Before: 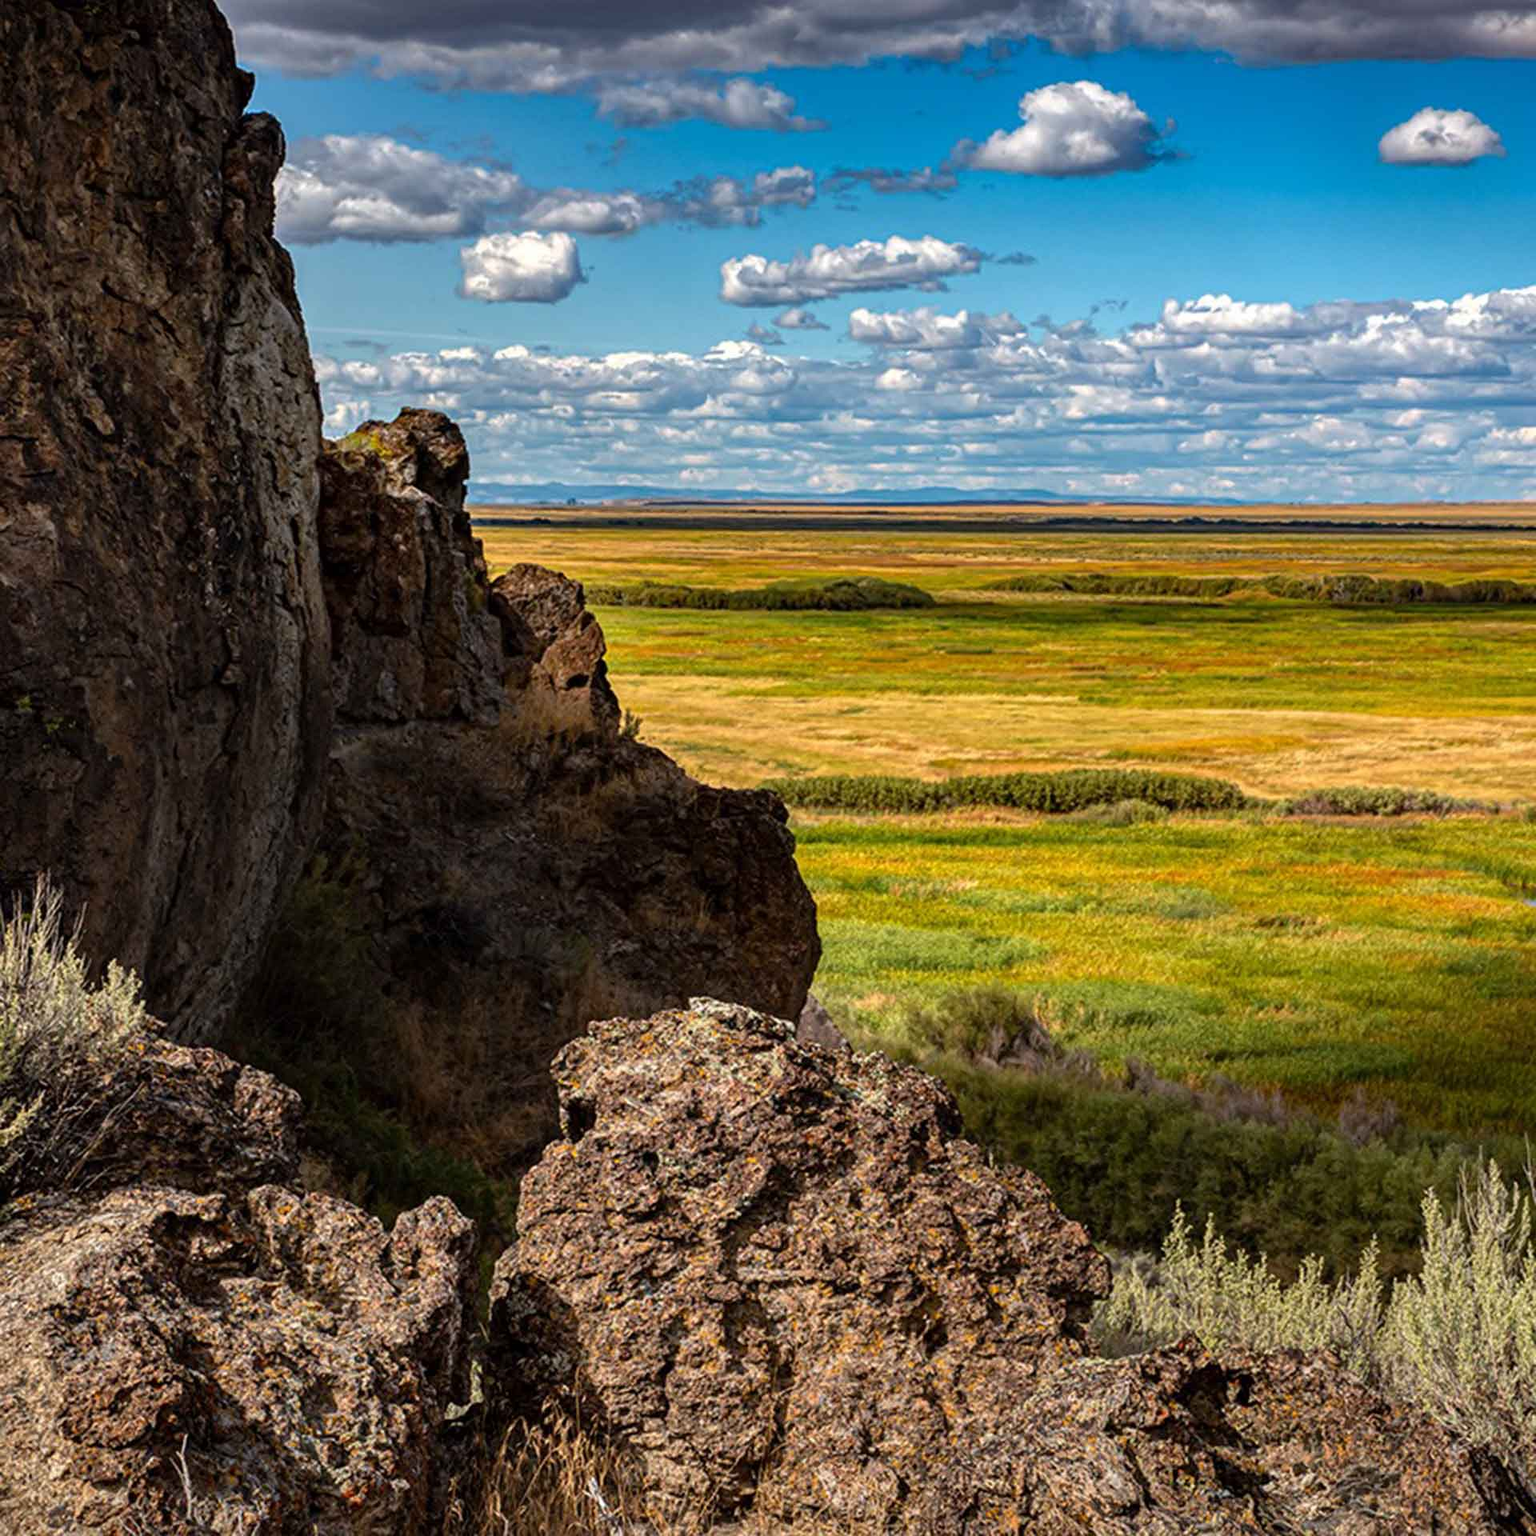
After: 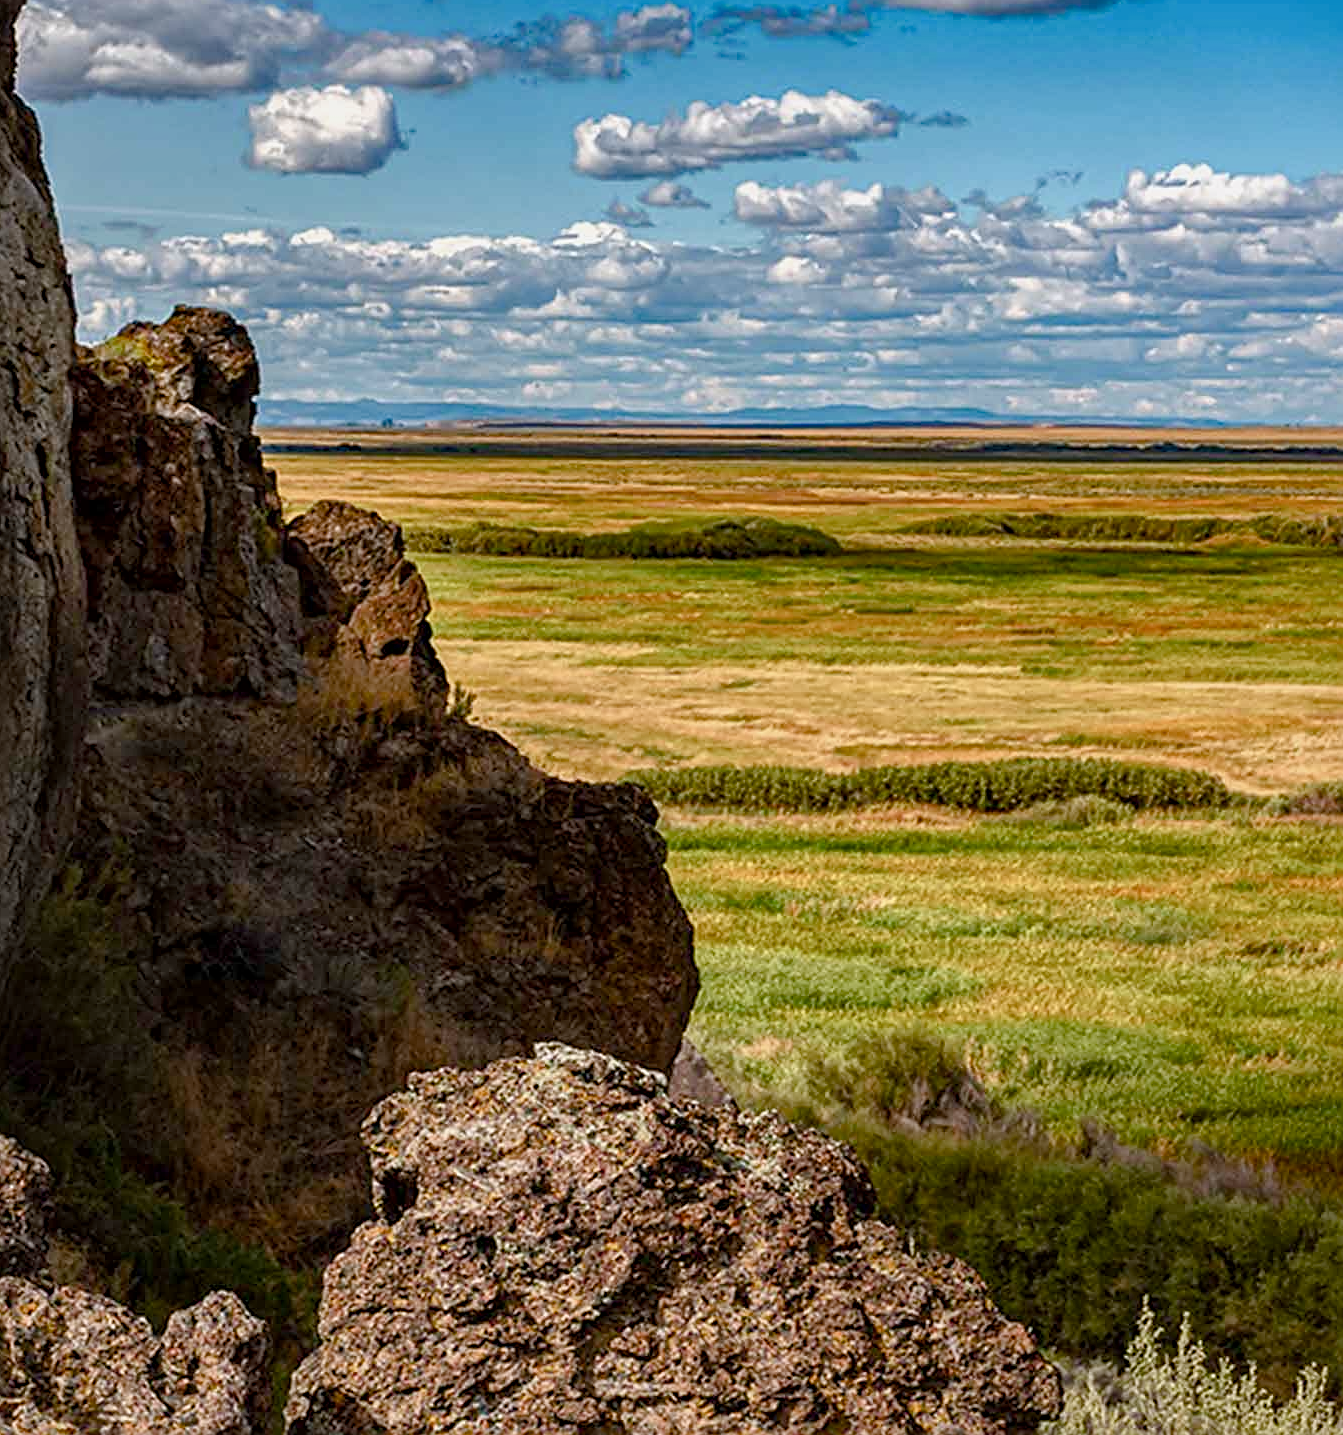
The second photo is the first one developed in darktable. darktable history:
color balance rgb: shadows lift › chroma 1%, shadows lift › hue 113°, highlights gain › chroma 0.2%, highlights gain › hue 333°, perceptual saturation grading › global saturation 20%, perceptual saturation grading › highlights -50%, perceptual saturation grading › shadows 25%, contrast -10%
crop and rotate: left 17.046%, top 10.659%, right 12.989%, bottom 14.553%
sharpen: on, module defaults
local contrast: mode bilateral grid, contrast 20, coarseness 50, detail 120%, midtone range 0.2
